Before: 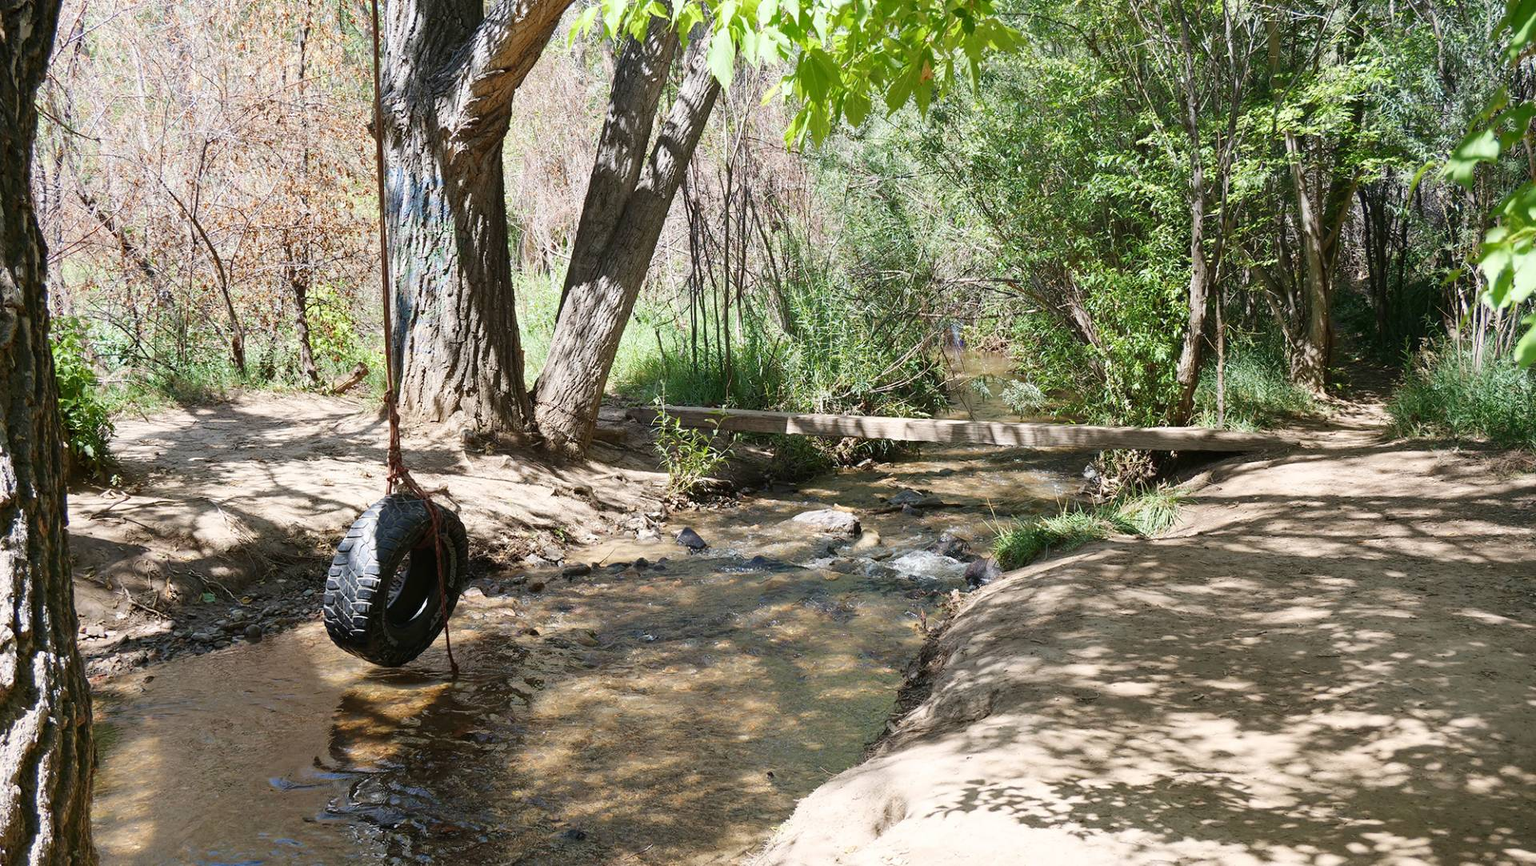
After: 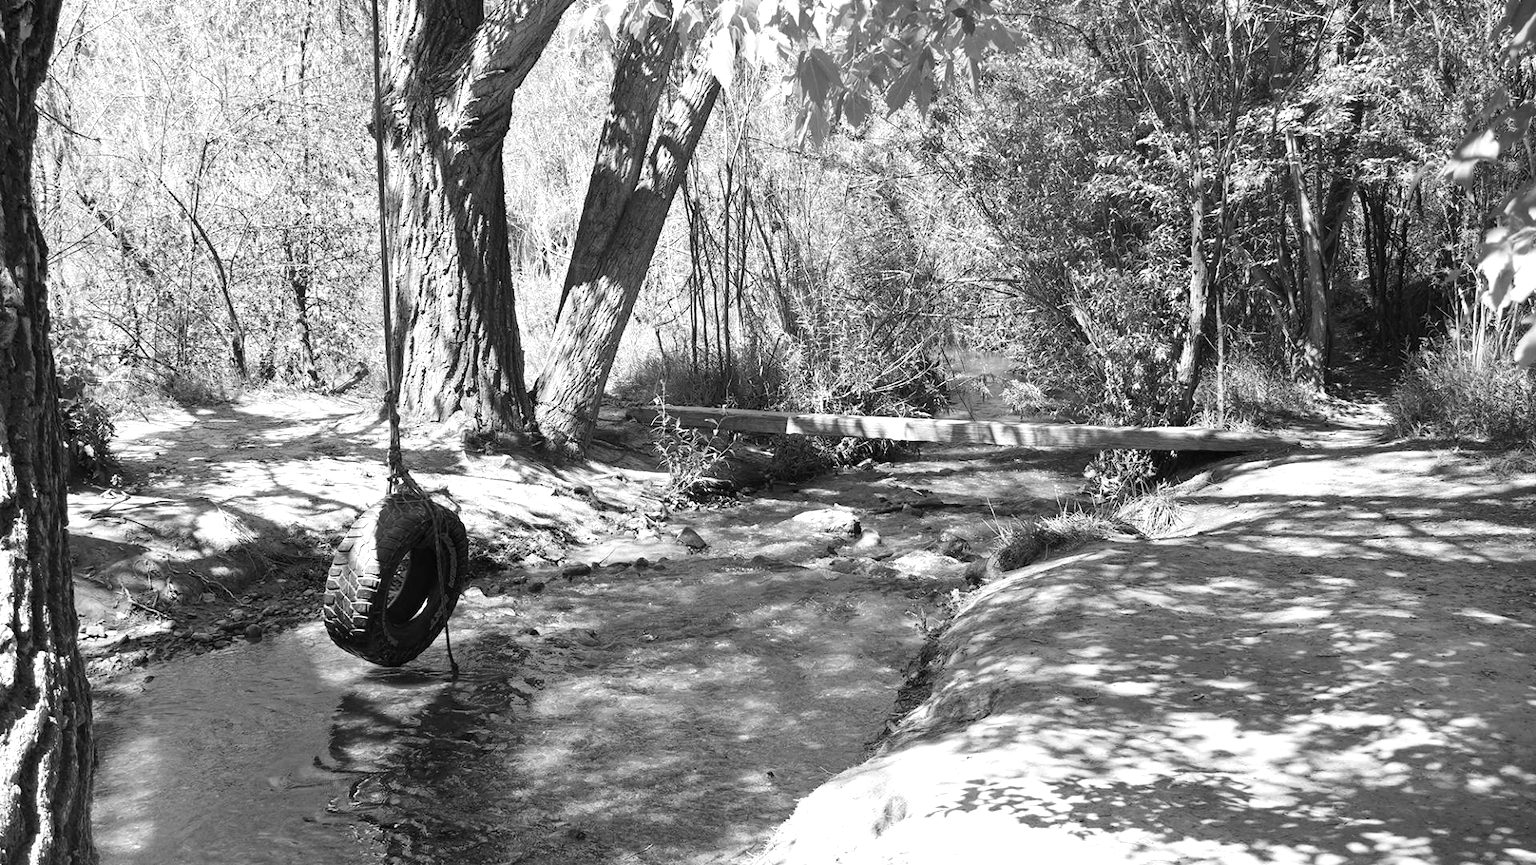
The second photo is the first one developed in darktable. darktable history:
color calibration: output gray [0.21, 0.42, 0.37, 0], gray › normalize channels true, illuminant same as pipeline (D50), adaptation XYZ, x 0.346, y 0.359, gamut compression 0
exposure: exposure 0.559 EV, compensate highlight preservation false
